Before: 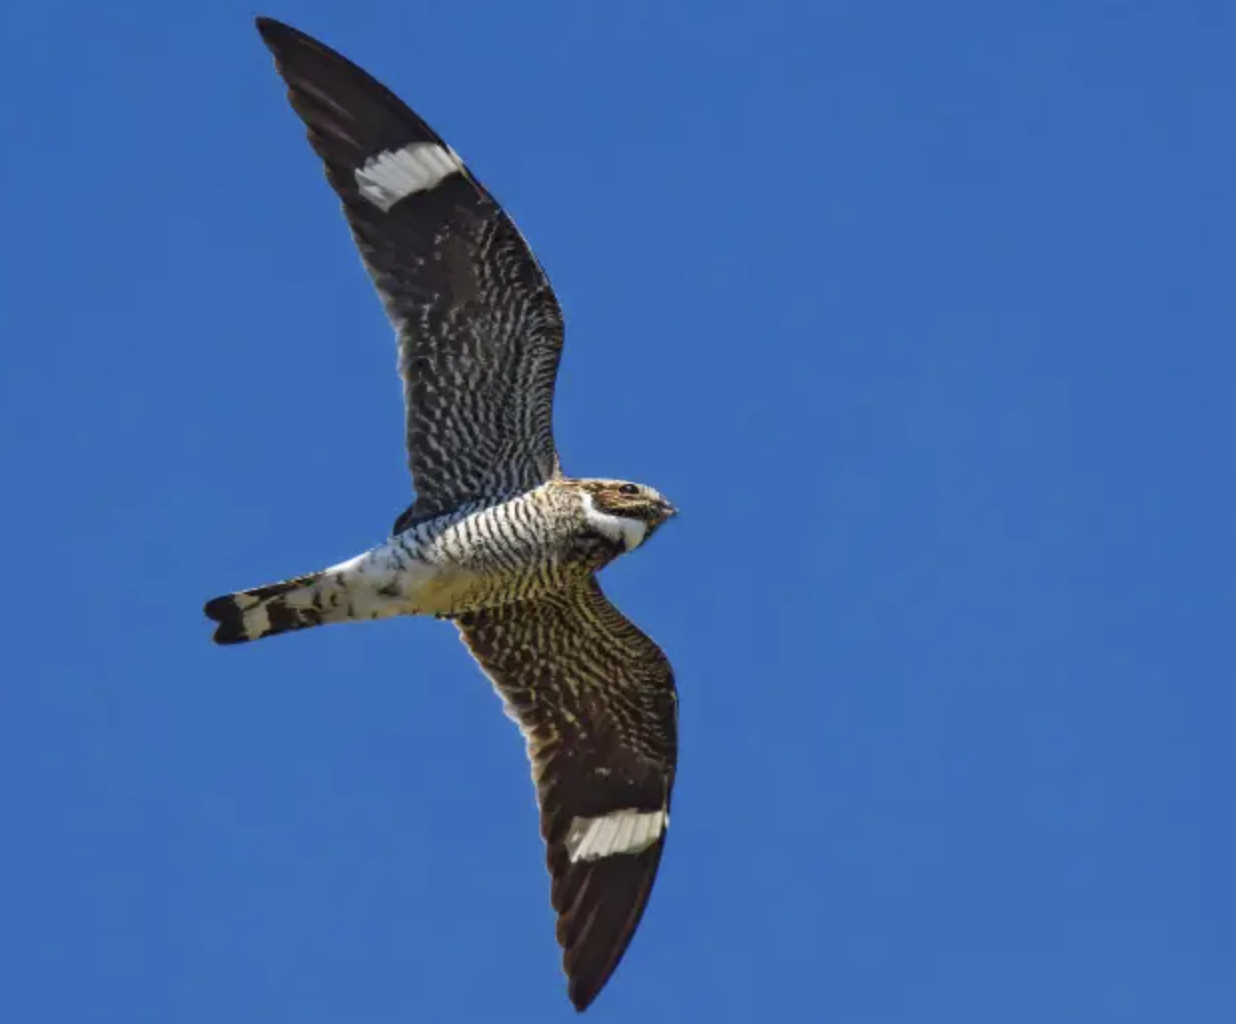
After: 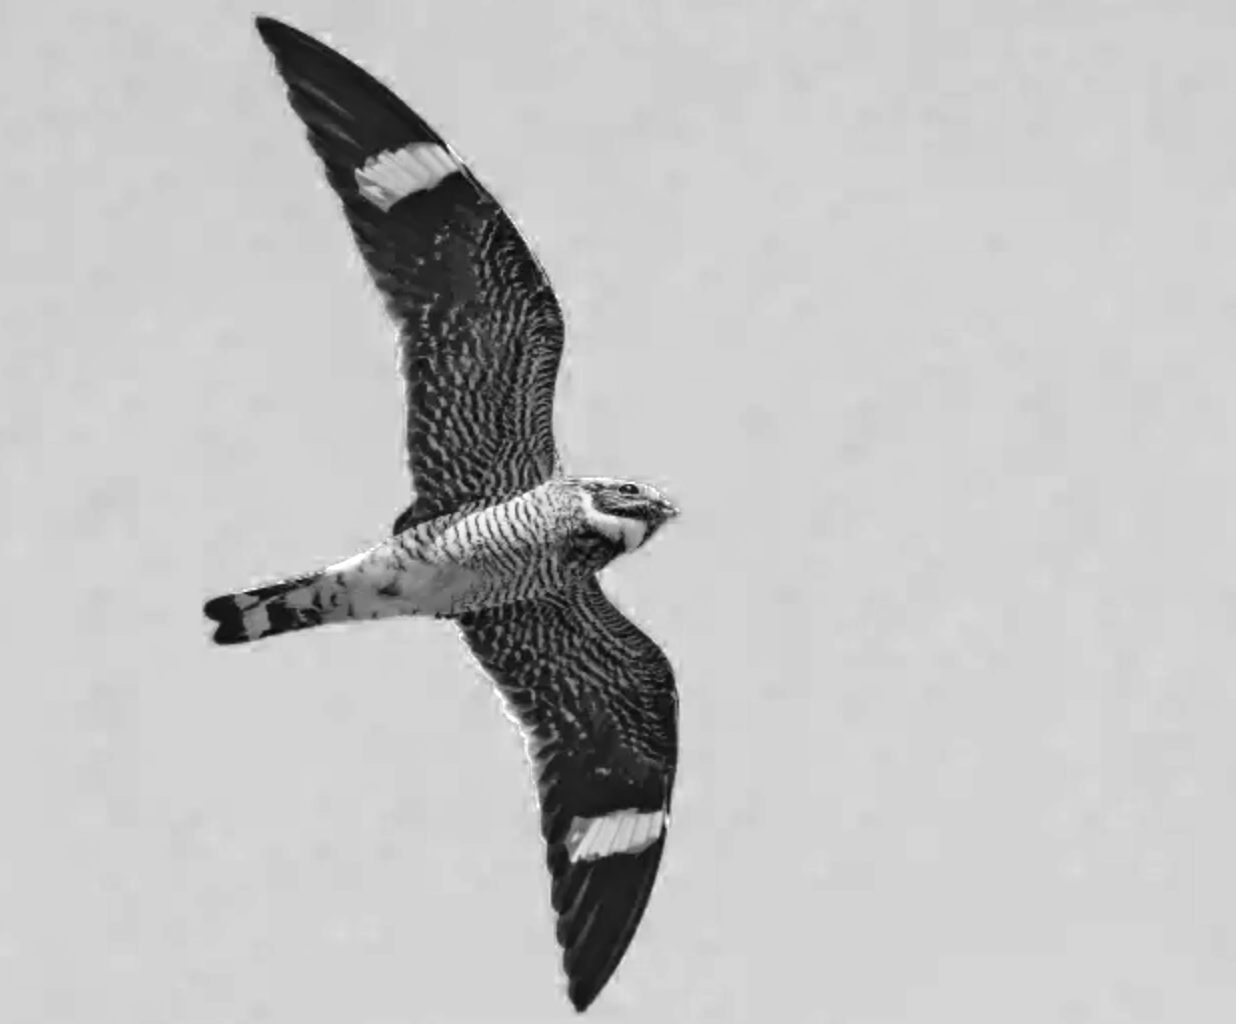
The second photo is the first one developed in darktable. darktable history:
color zones: curves: ch0 [(0, 0.613) (0.01, 0.613) (0.245, 0.448) (0.498, 0.529) (0.642, 0.665) (0.879, 0.777) (0.99, 0.613)]; ch1 [(0, 0) (0.143, 0) (0.286, 0) (0.429, 0) (0.571, 0) (0.714, 0) (0.857, 0)]
tone curve: curves: ch0 [(0, 0) (0.091, 0.077) (0.389, 0.458) (0.745, 0.82) (0.856, 0.899) (0.92, 0.938) (1, 0.973)]; ch1 [(0, 0) (0.437, 0.404) (0.5, 0.5) (0.529, 0.55) (0.58, 0.6) (0.616, 0.649) (1, 1)]; ch2 [(0, 0) (0.442, 0.415) (0.5, 0.5) (0.535, 0.557) (0.585, 0.62) (1, 1)], color space Lab, independent channels, preserve colors none
